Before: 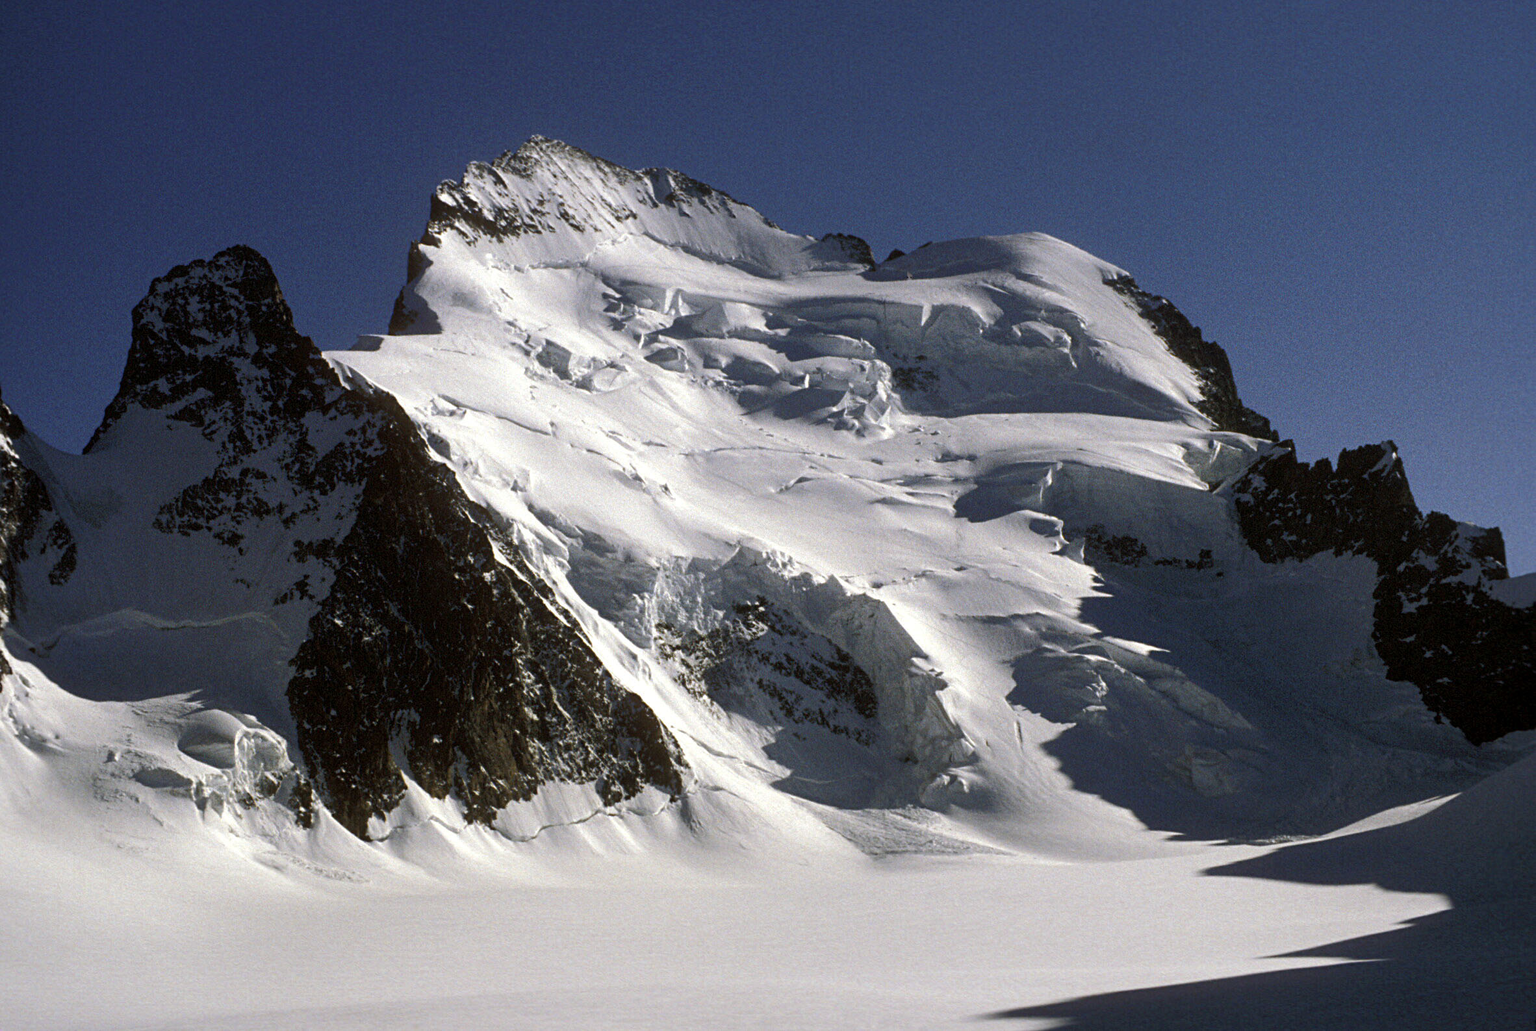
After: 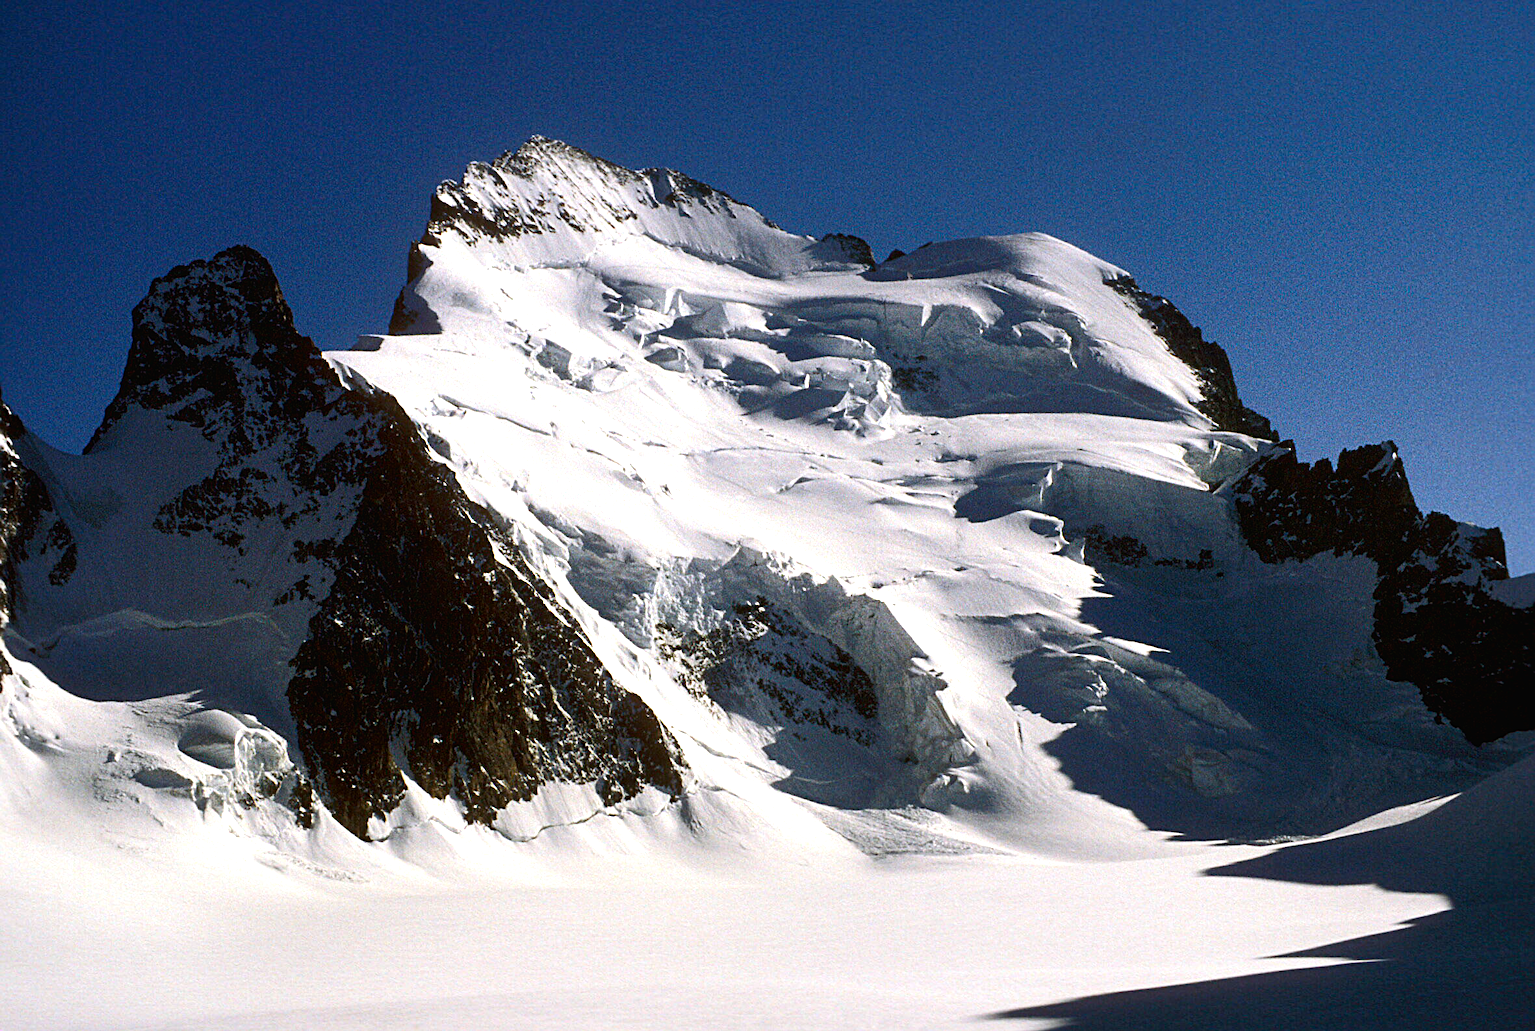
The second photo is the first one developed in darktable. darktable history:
sharpen: on, module defaults
contrast brightness saturation: contrast 0.13, brightness -0.05, saturation 0.16
exposure: black level correction -0.002, exposure 0.54 EV, compensate highlight preservation false
